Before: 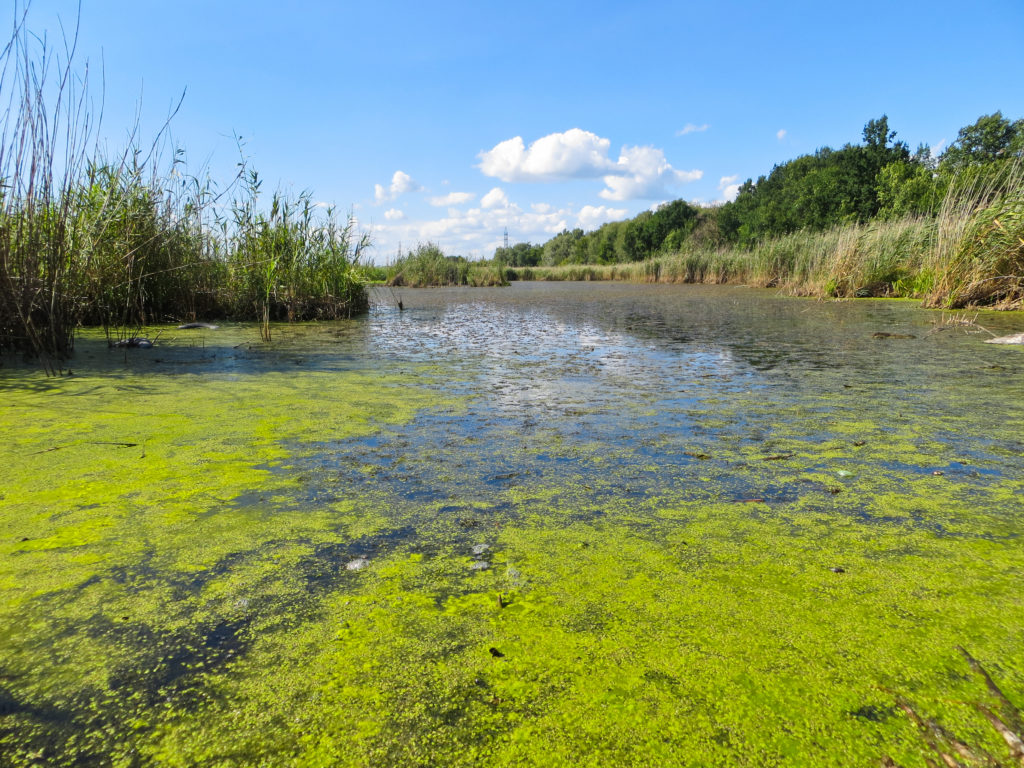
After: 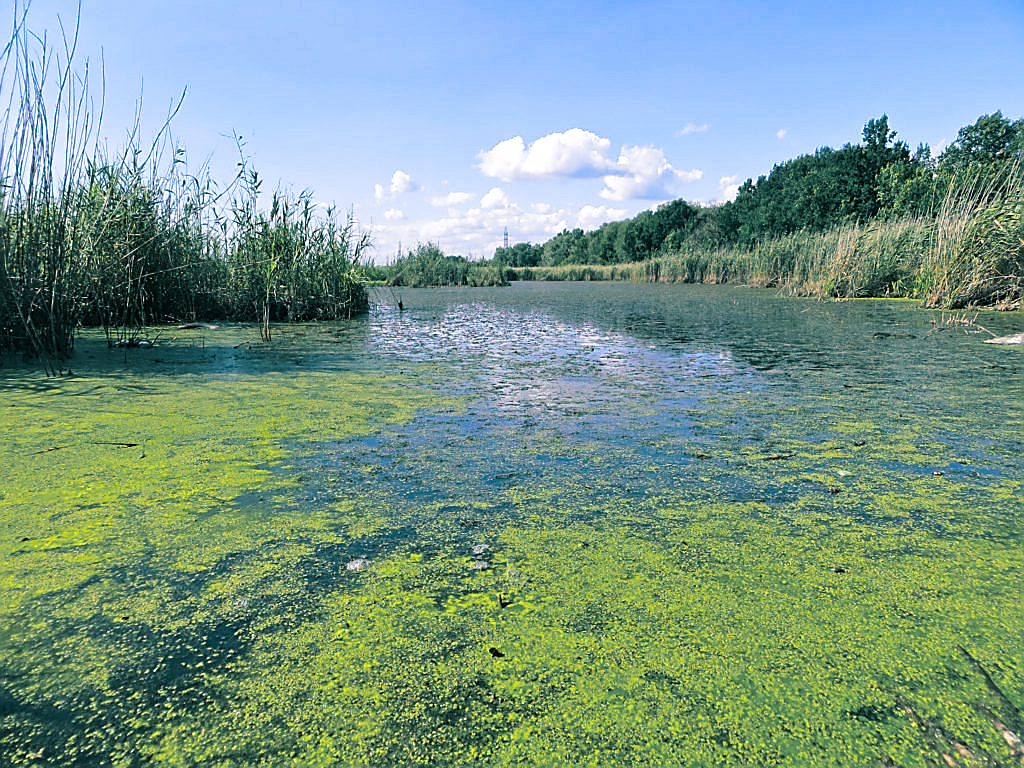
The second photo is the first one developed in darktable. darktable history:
split-toning: shadows › hue 186.43°, highlights › hue 49.29°, compress 30.29%
sharpen: radius 1.4, amount 1.25, threshold 0.7
white balance: red 1.004, blue 1.096
